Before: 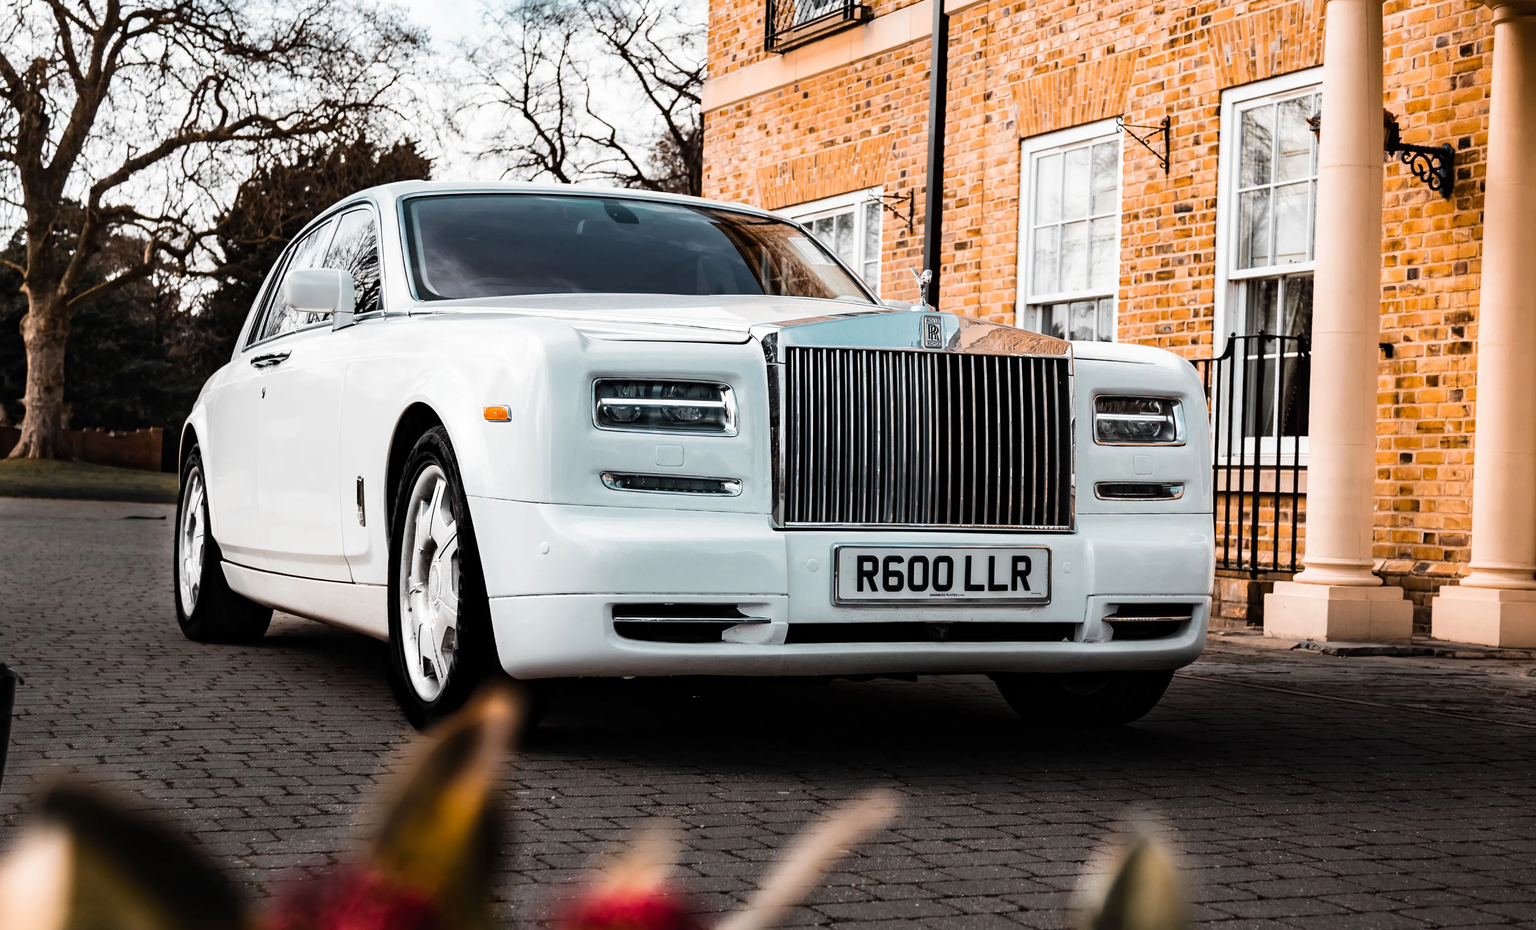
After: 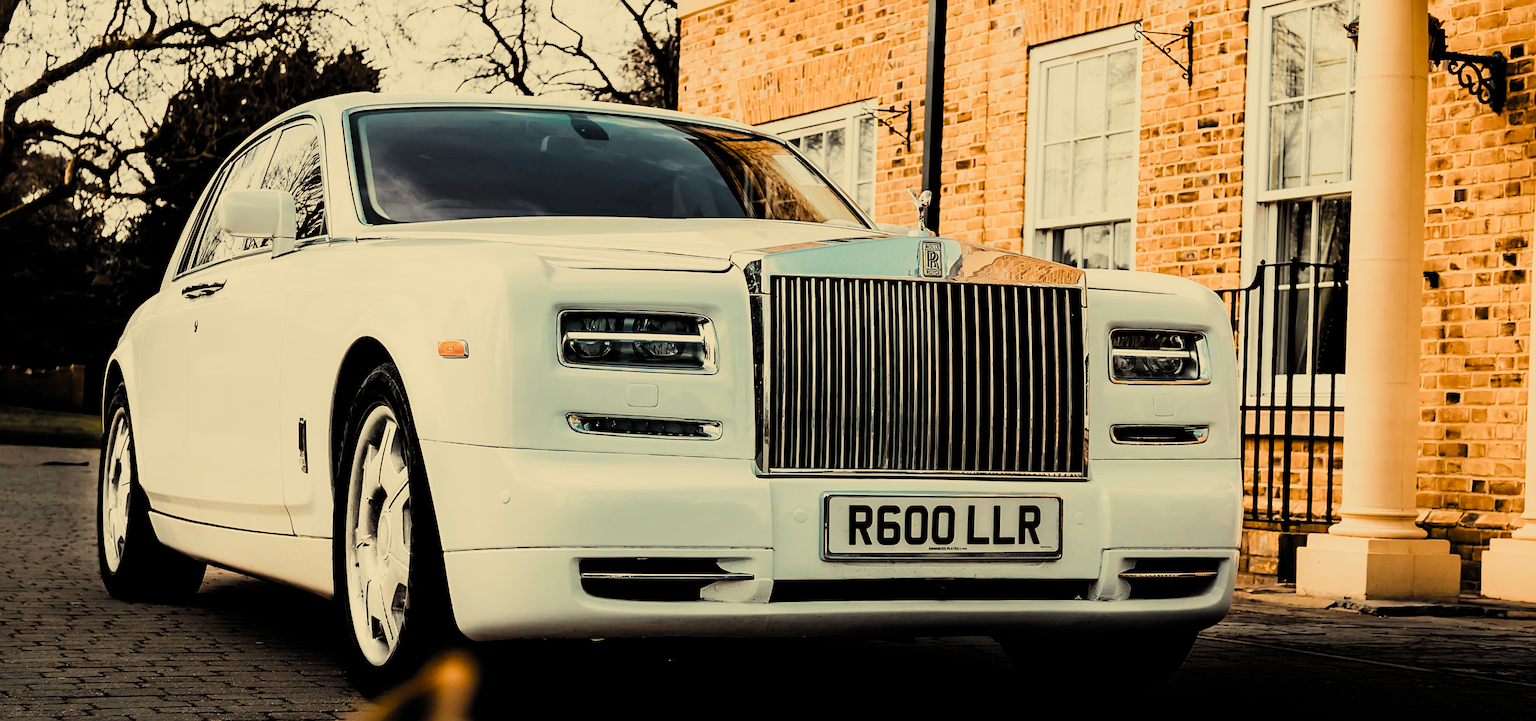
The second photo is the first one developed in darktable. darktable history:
tone equalizer: edges refinement/feathering 500, mask exposure compensation -1.57 EV, preserve details no
color correction: highlights a* 2.4, highlights b* 23.21
filmic rgb: black relative exposure -5.01 EV, white relative exposure 3.97 EV, threshold 5.95 EV, hardness 2.88, contrast 1.297, color science v5 (2021), contrast in shadows safe, contrast in highlights safe, enable highlight reconstruction true
sharpen: radius 2.506, amount 0.328
crop: left 5.595%, top 10.399%, right 3.495%, bottom 19.085%
color balance rgb: highlights gain › luminance 6.254%, highlights gain › chroma 2.532%, highlights gain › hue 91.29°, linear chroma grading › global chroma 14.539%, perceptual saturation grading › global saturation 30.333%
